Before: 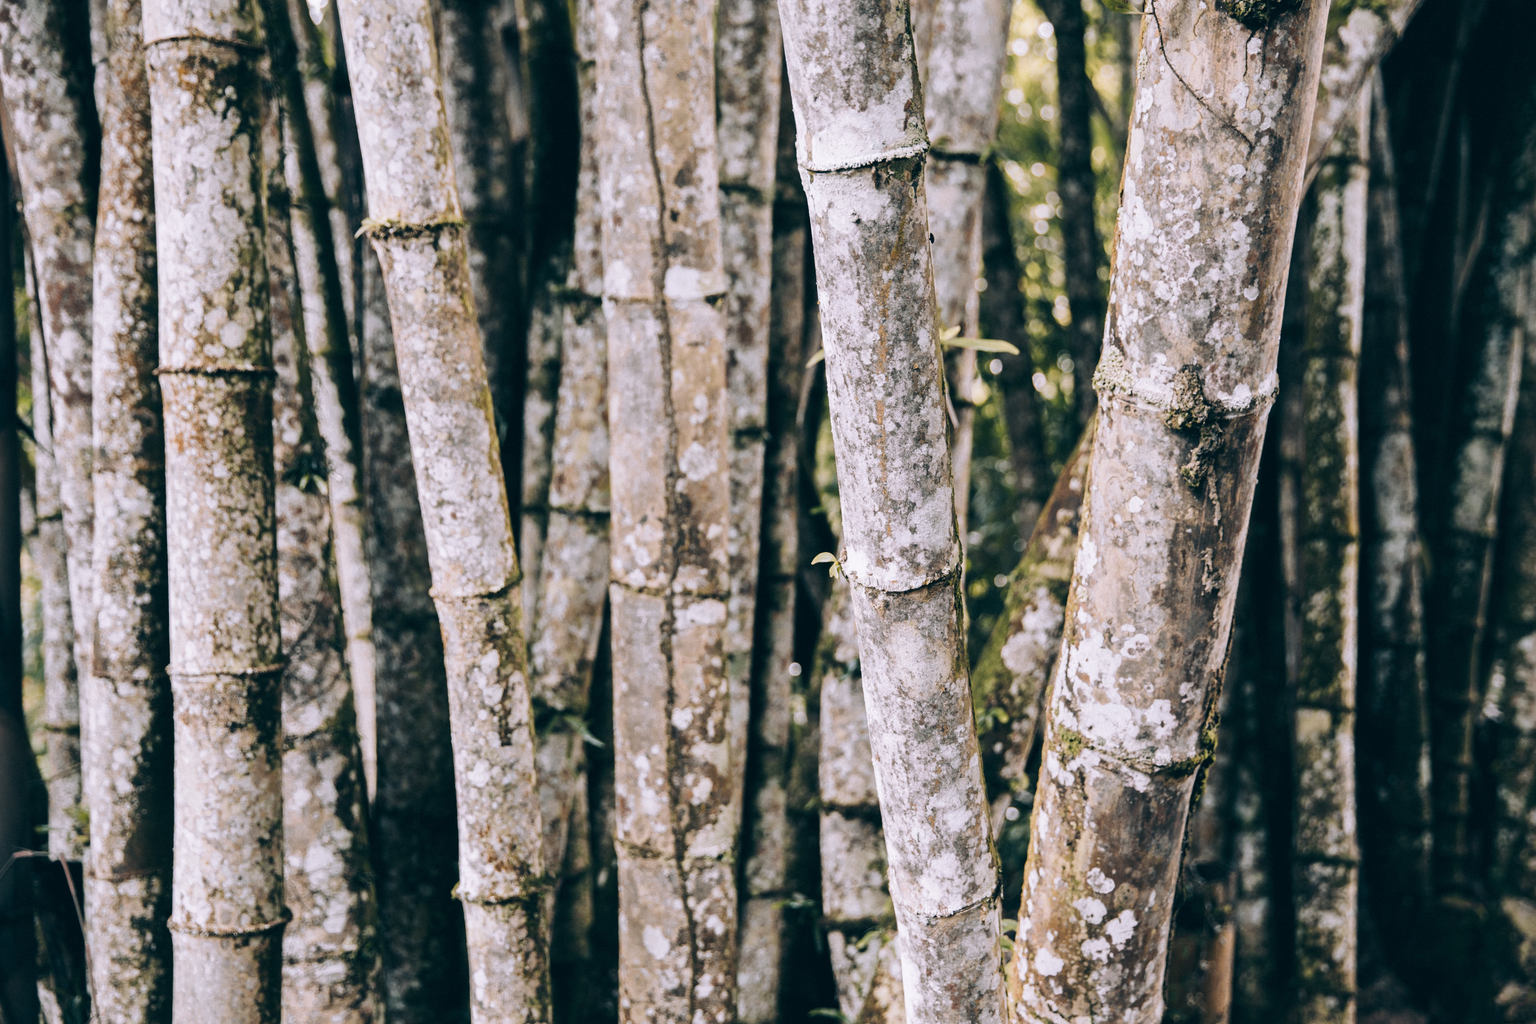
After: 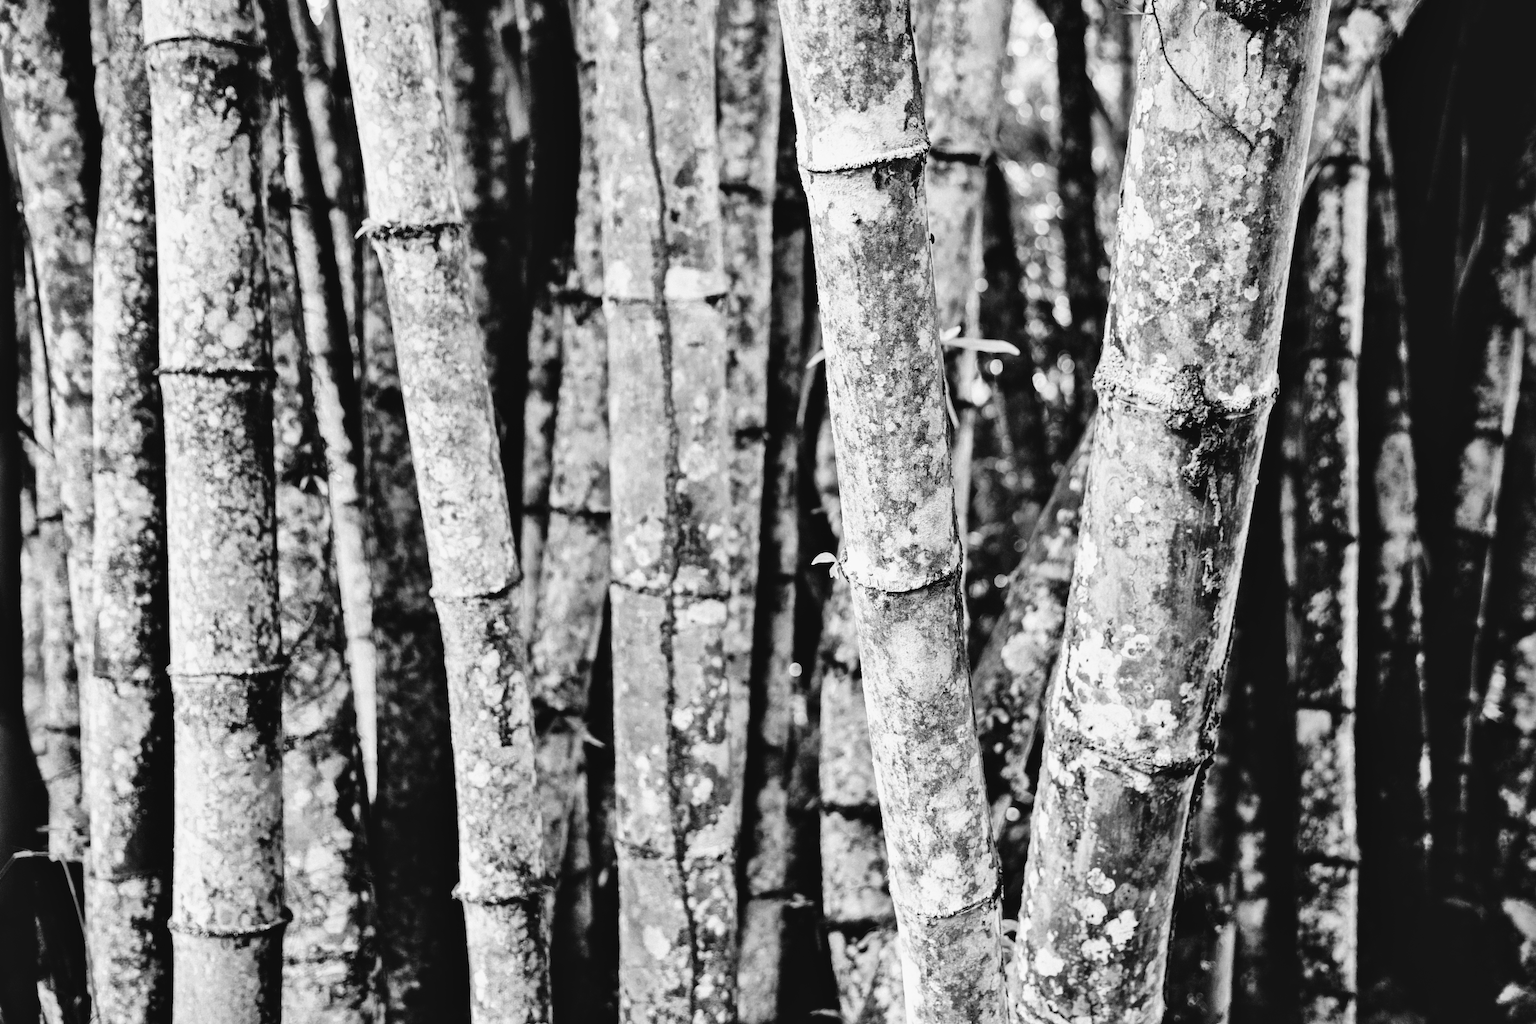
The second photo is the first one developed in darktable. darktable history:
tone curve: curves: ch0 [(0, 0) (0.003, 0.033) (0.011, 0.033) (0.025, 0.036) (0.044, 0.039) (0.069, 0.04) (0.1, 0.043) (0.136, 0.052) (0.177, 0.085) (0.224, 0.14) (0.277, 0.225) (0.335, 0.333) (0.399, 0.419) (0.468, 0.51) (0.543, 0.603) (0.623, 0.713) (0.709, 0.808) (0.801, 0.901) (0.898, 0.98) (1, 1)], preserve colors none
velvia: on, module defaults
shadows and highlights: shadows 49, highlights -41, soften with gaussian
monochrome: a 32, b 64, size 2.3
